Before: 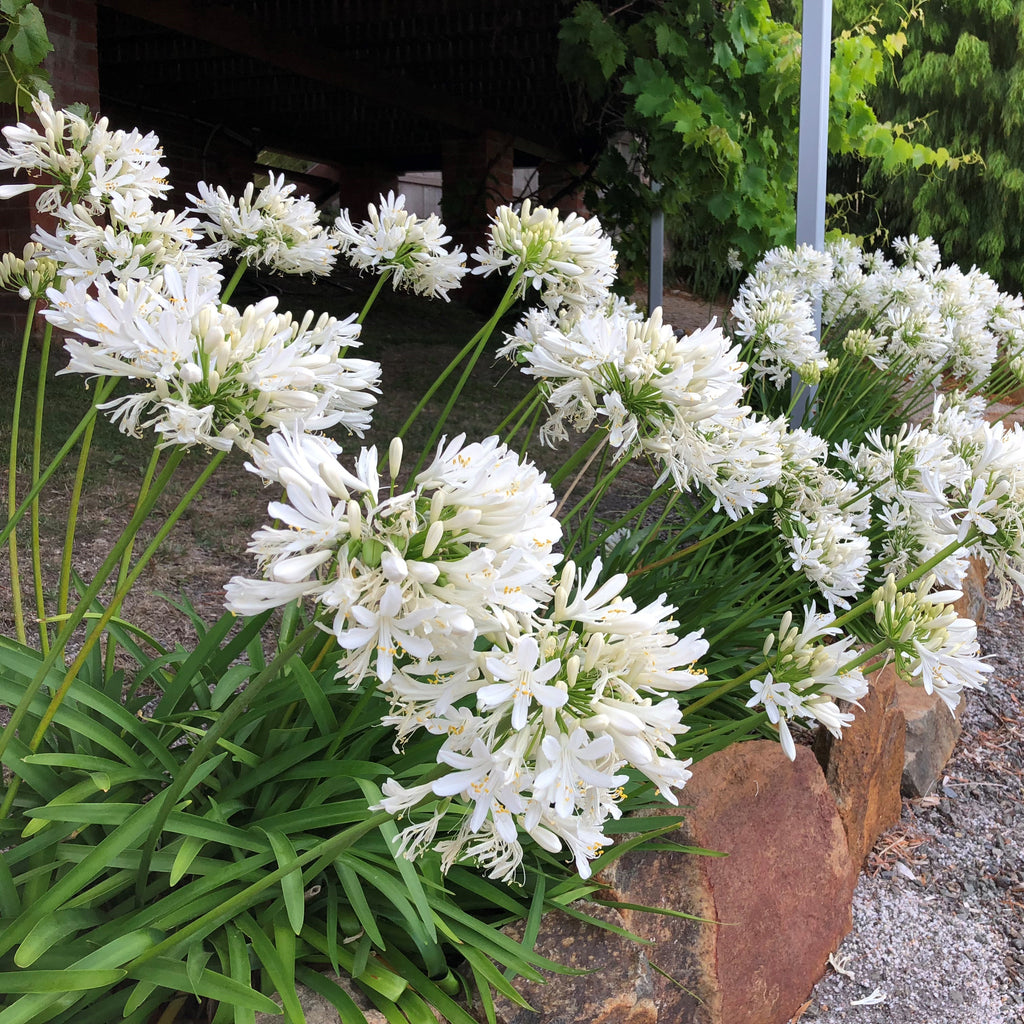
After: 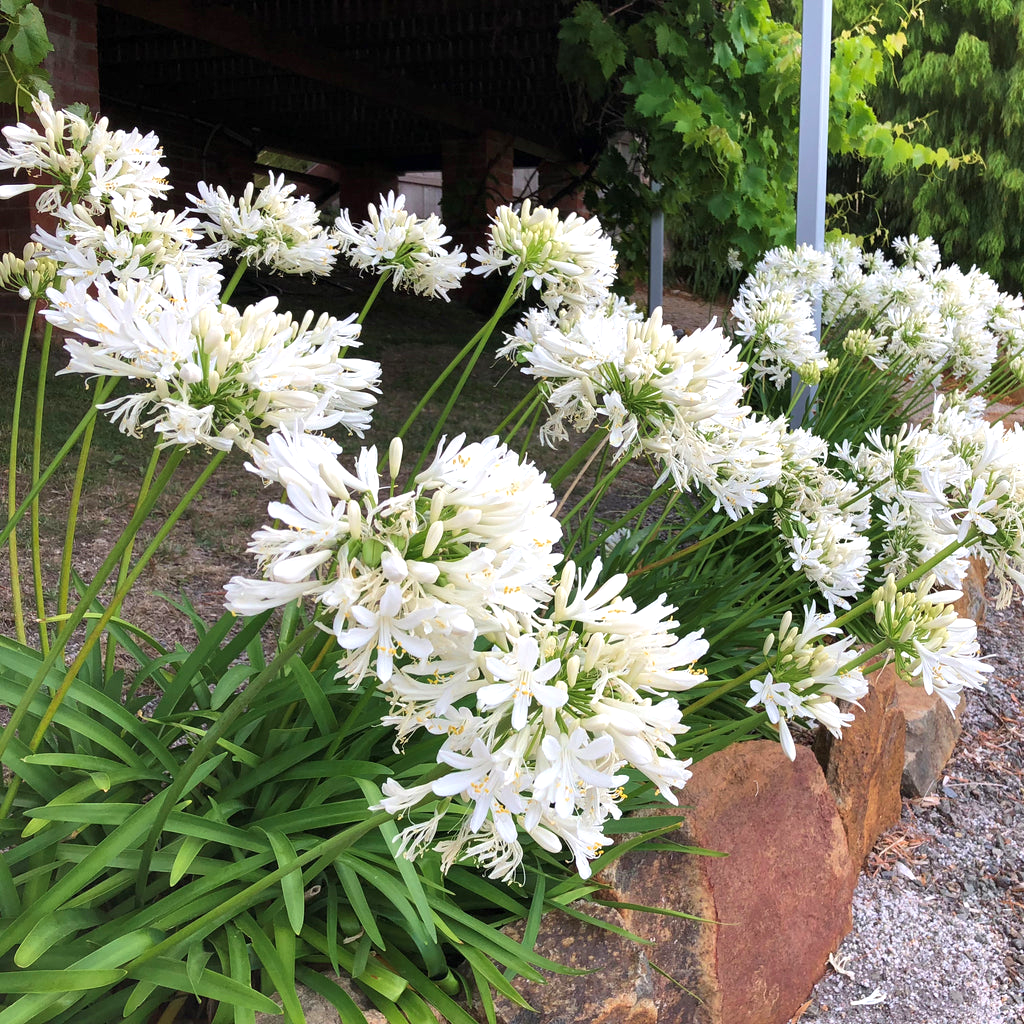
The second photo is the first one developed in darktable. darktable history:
velvia: strength 15.36%
exposure: exposure 0.29 EV, compensate highlight preservation false
